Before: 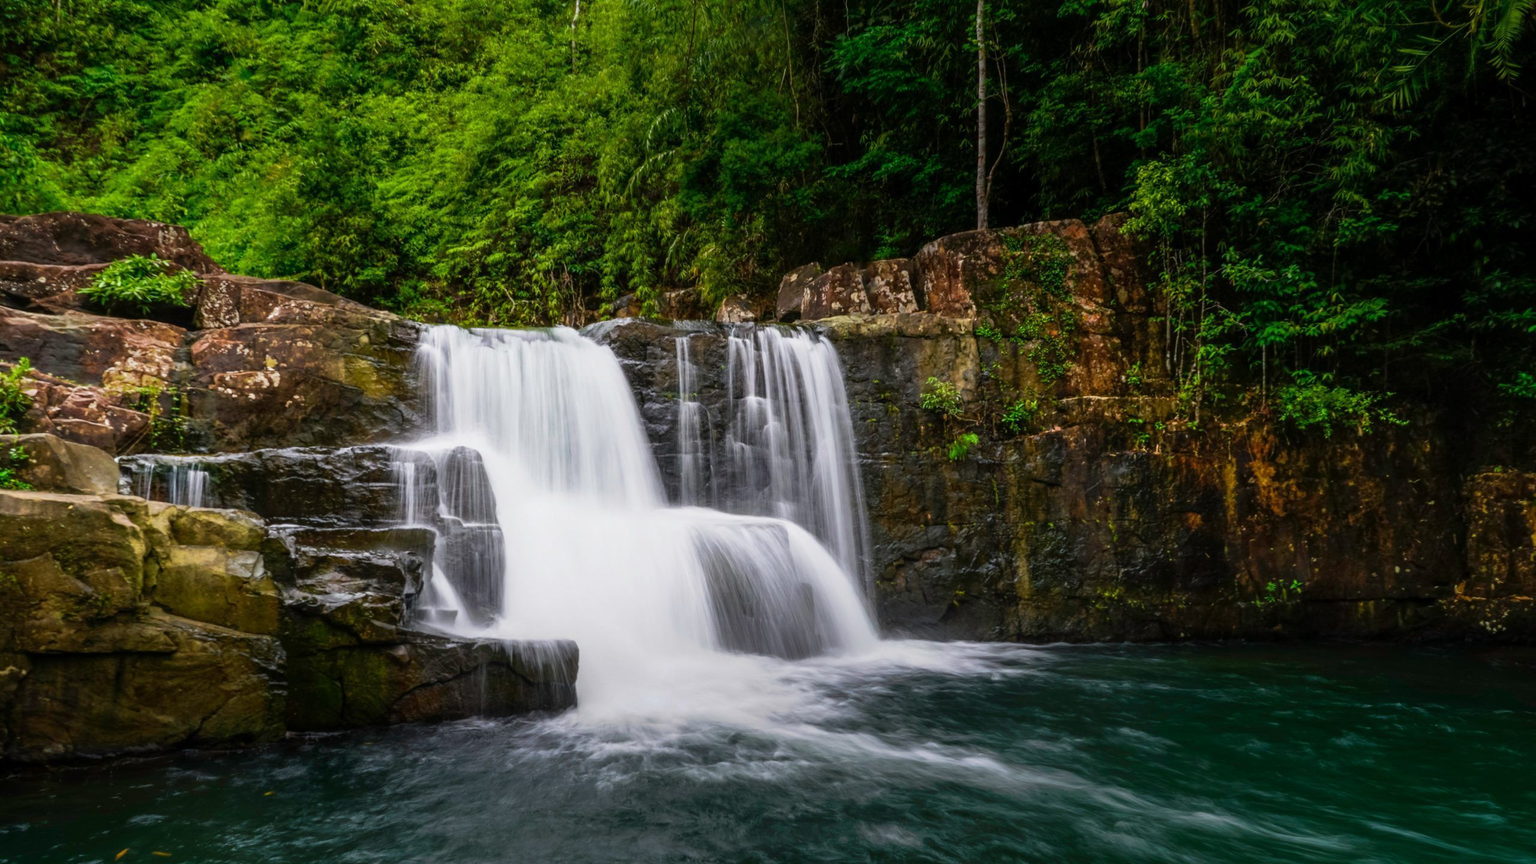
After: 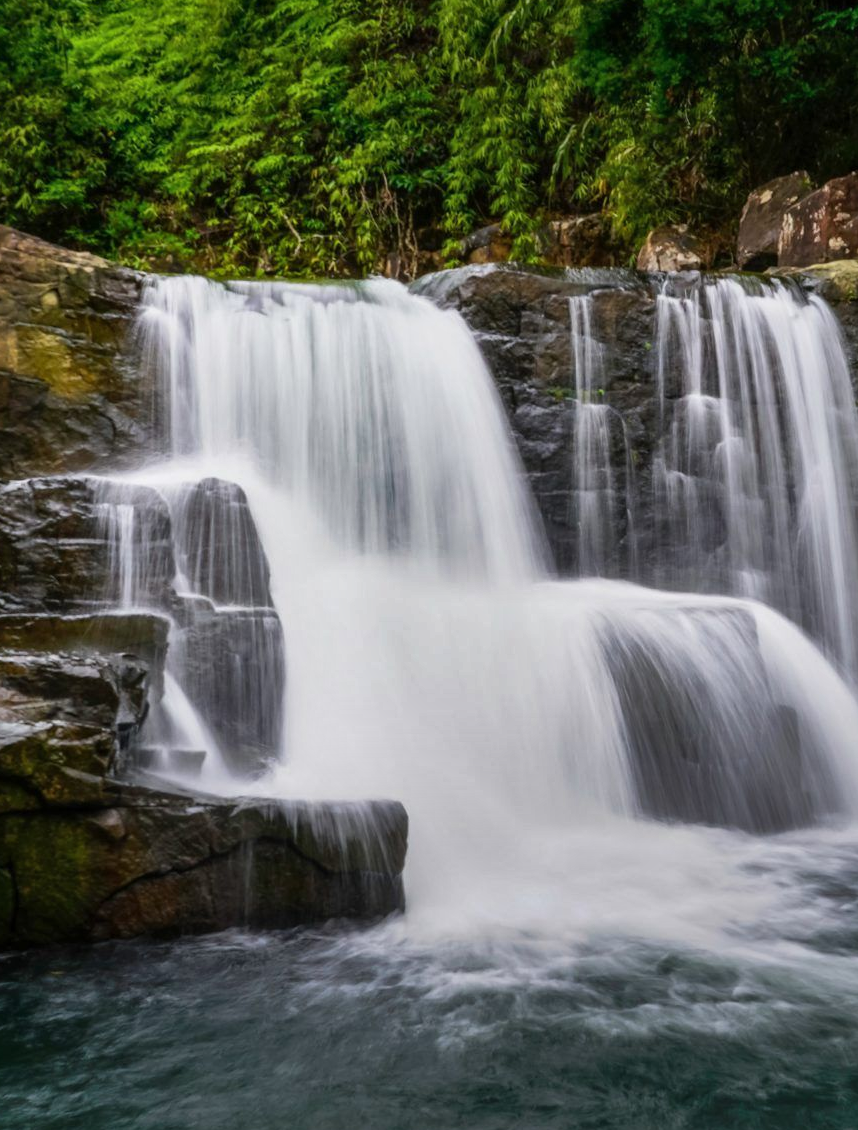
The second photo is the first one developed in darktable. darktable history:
shadows and highlights: shadows 20.91, highlights -82.73, soften with gaussian
crop and rotate: left 21.77%, top 18.528%, right 44.676%, bottom 2.997%
